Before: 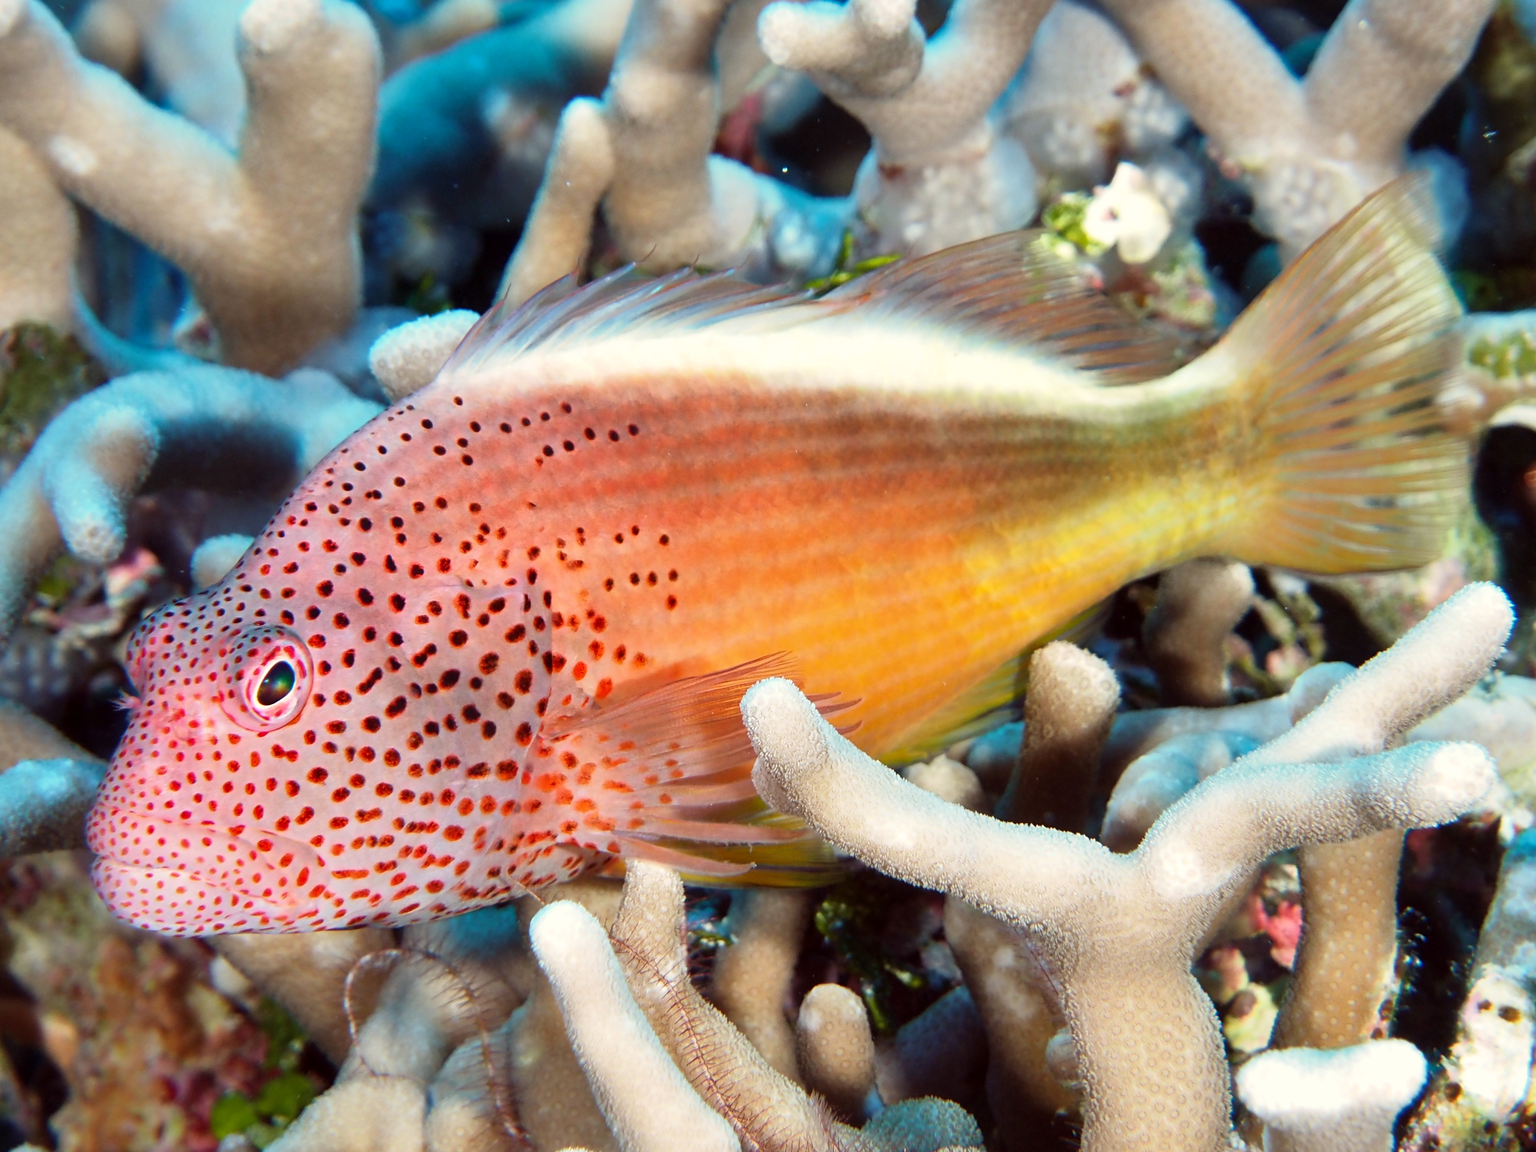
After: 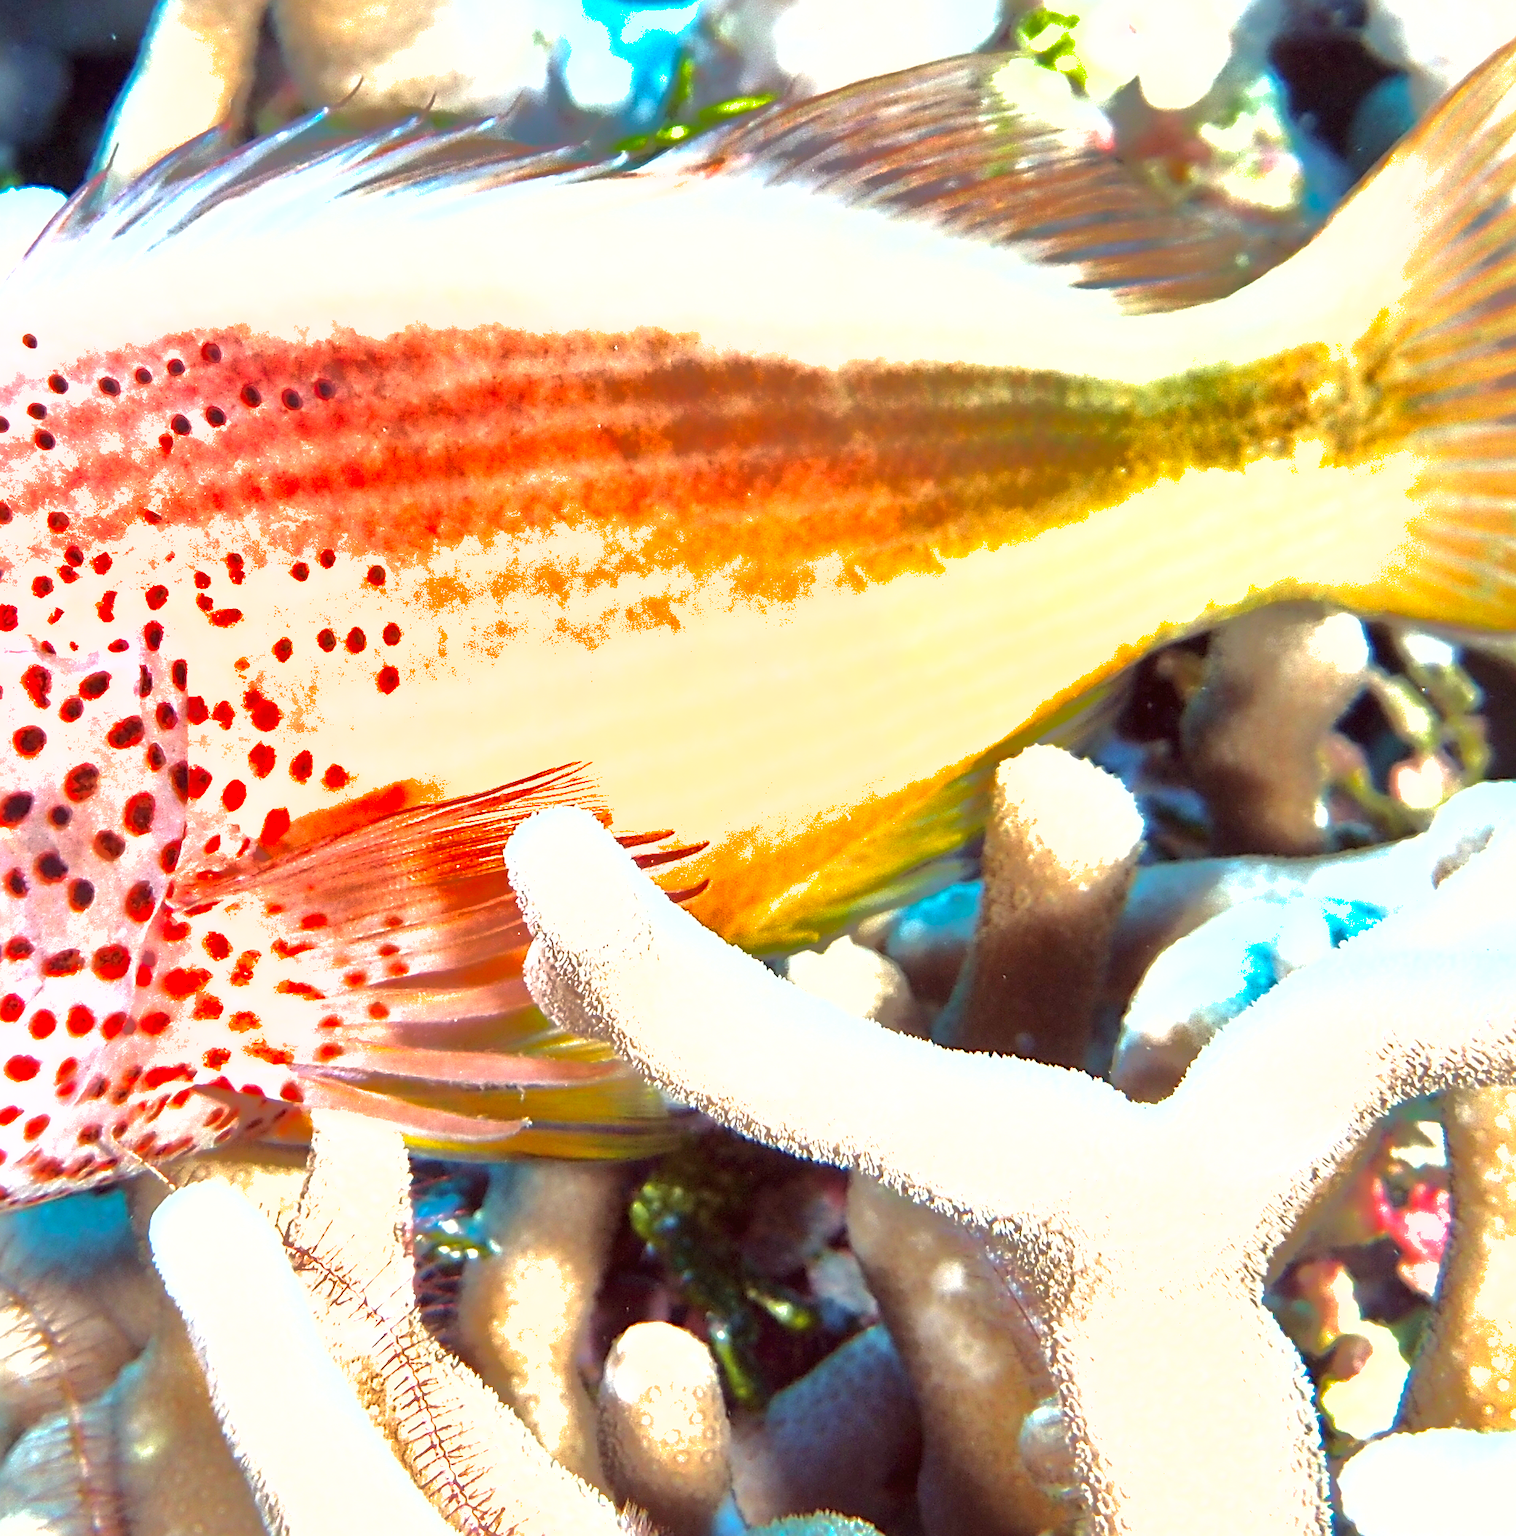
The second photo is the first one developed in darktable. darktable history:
exposure: black level correction 0, exposure 1.454 EV, compensate highlight preservation false
sharpen: on, module defaults
crop and rotate: left 28.703%, top 17.266%, right 12.636%, bottom 3.522%
shadows and highlights: shadows 40.11, highlights -59.75
